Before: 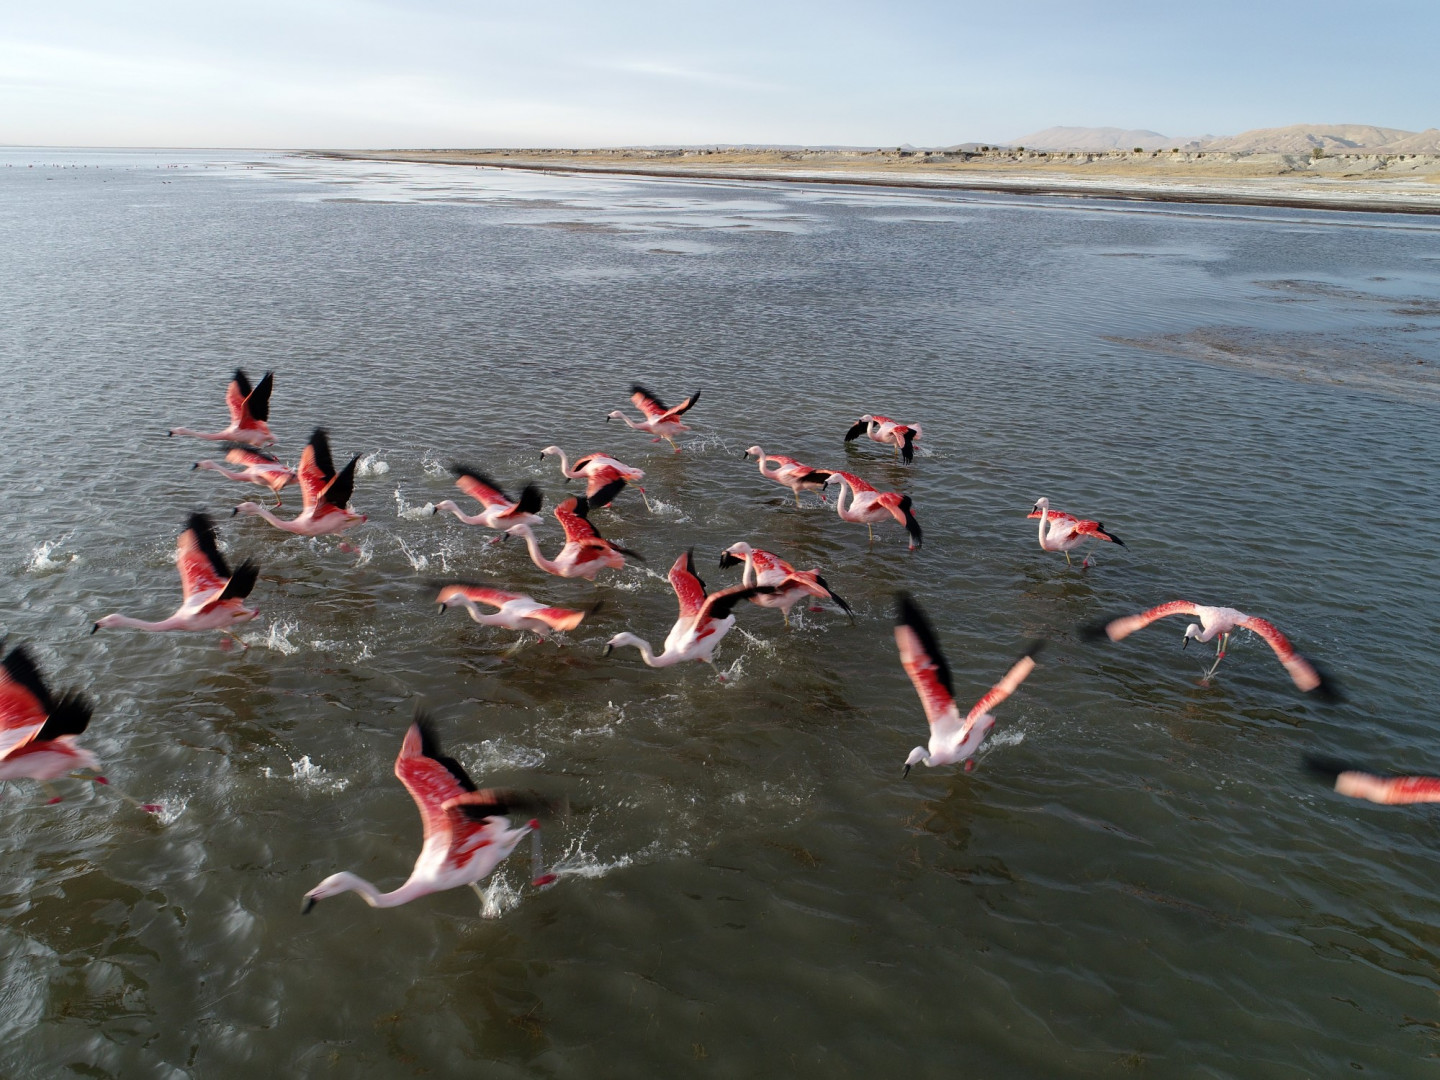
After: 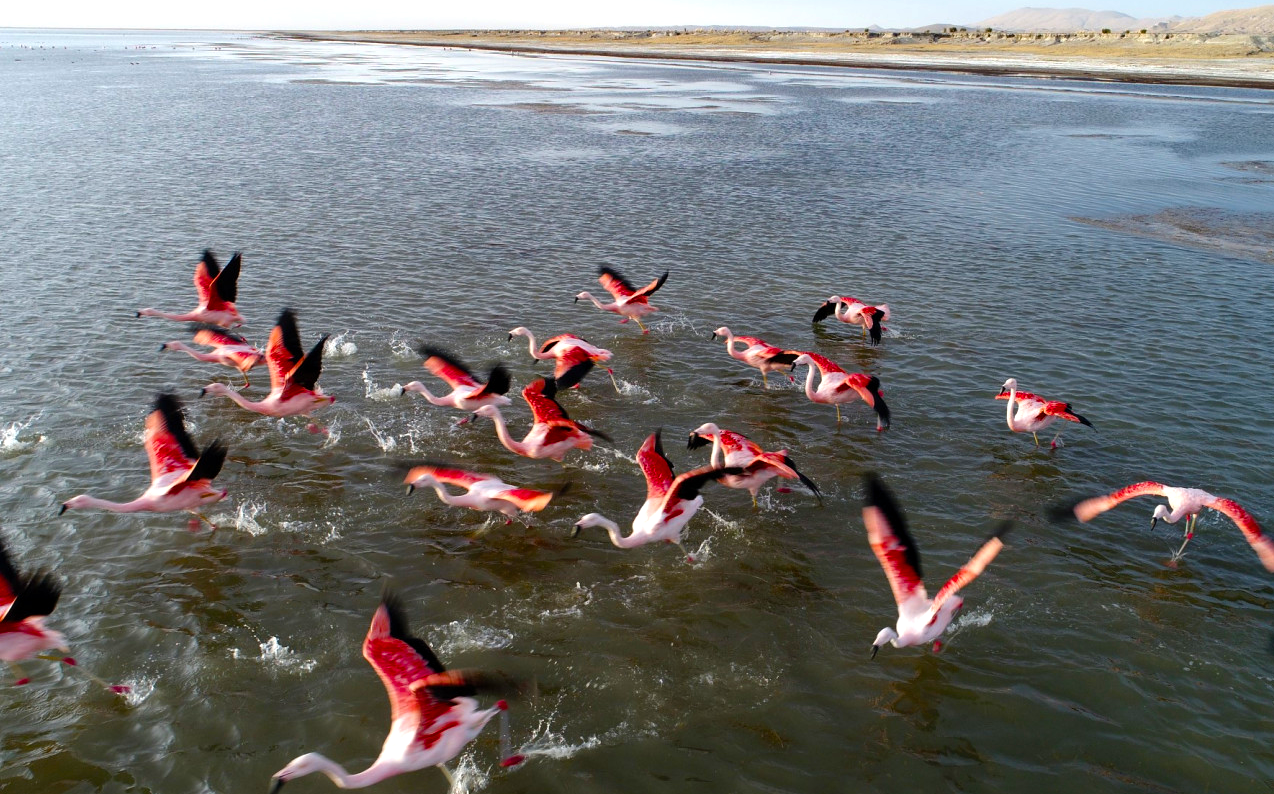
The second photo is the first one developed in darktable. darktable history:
crop and rotate: left 2.277%, top 11.08%, right 9.21%, bottom 15.339%
color balance rgb: power › luminance -3.58%, power › hue 139.54°, perceptual saturation grading › global saturation 35.954%, perceptual saturation grading › shadows 35.143%, perceptual brilliance grading › highlights 9.444%, perceptual brilliance grading › mid-tones 4.853%
